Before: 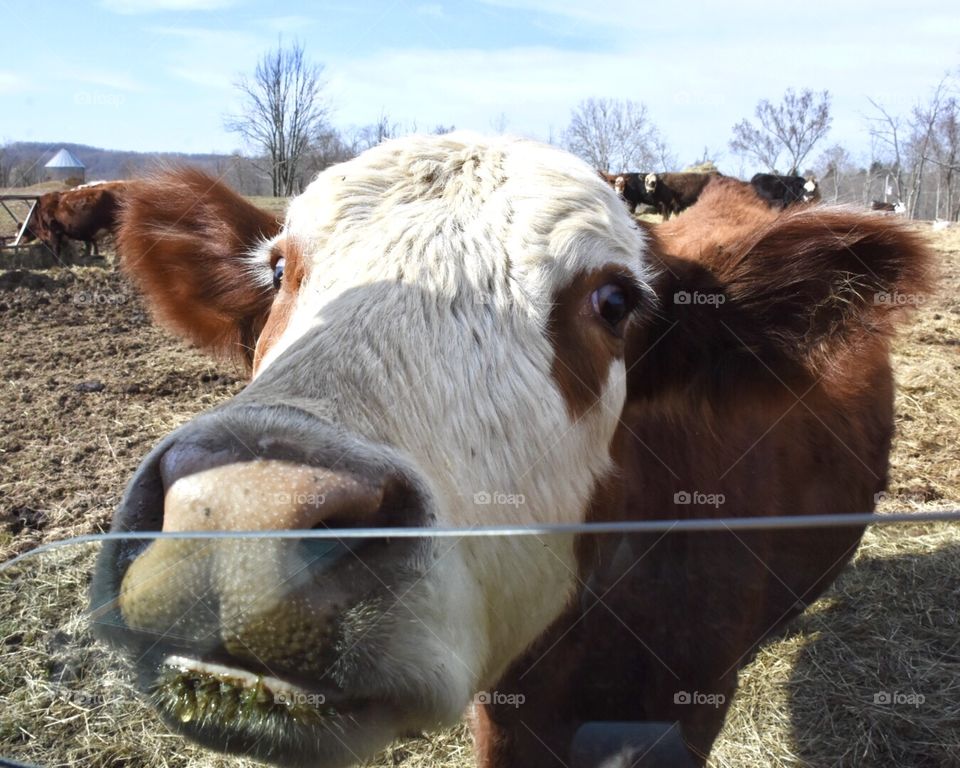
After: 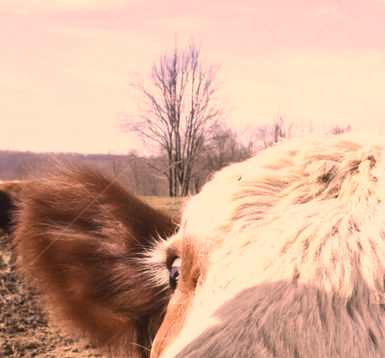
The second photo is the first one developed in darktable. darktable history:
exposure: compensate highlight preservation false
crop and rotate: left 10.89%, top 0.112%, right 48.964%, bottom 53.212%
color correction: highlights a* 39.68, highlights b* 39.62, saturation 0.689
